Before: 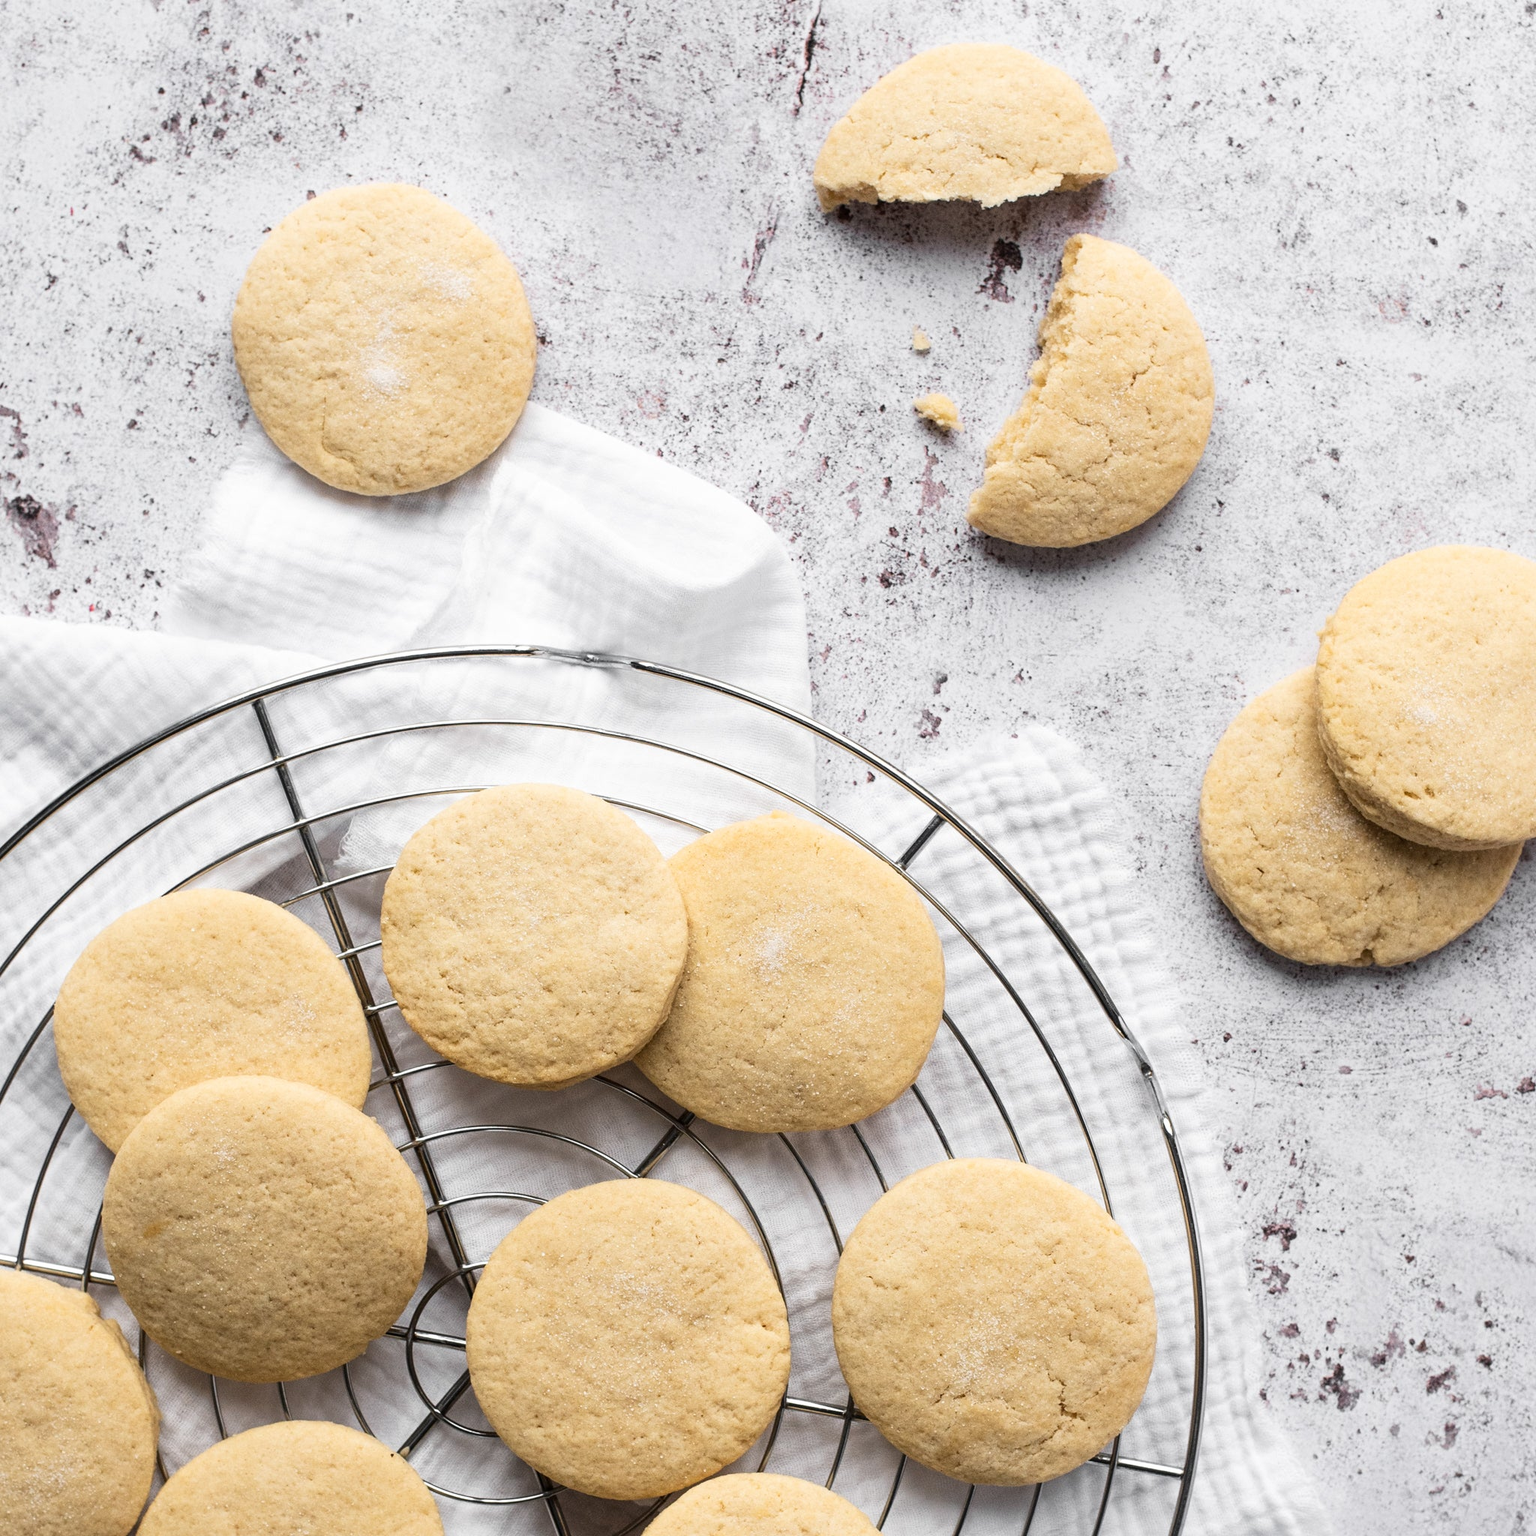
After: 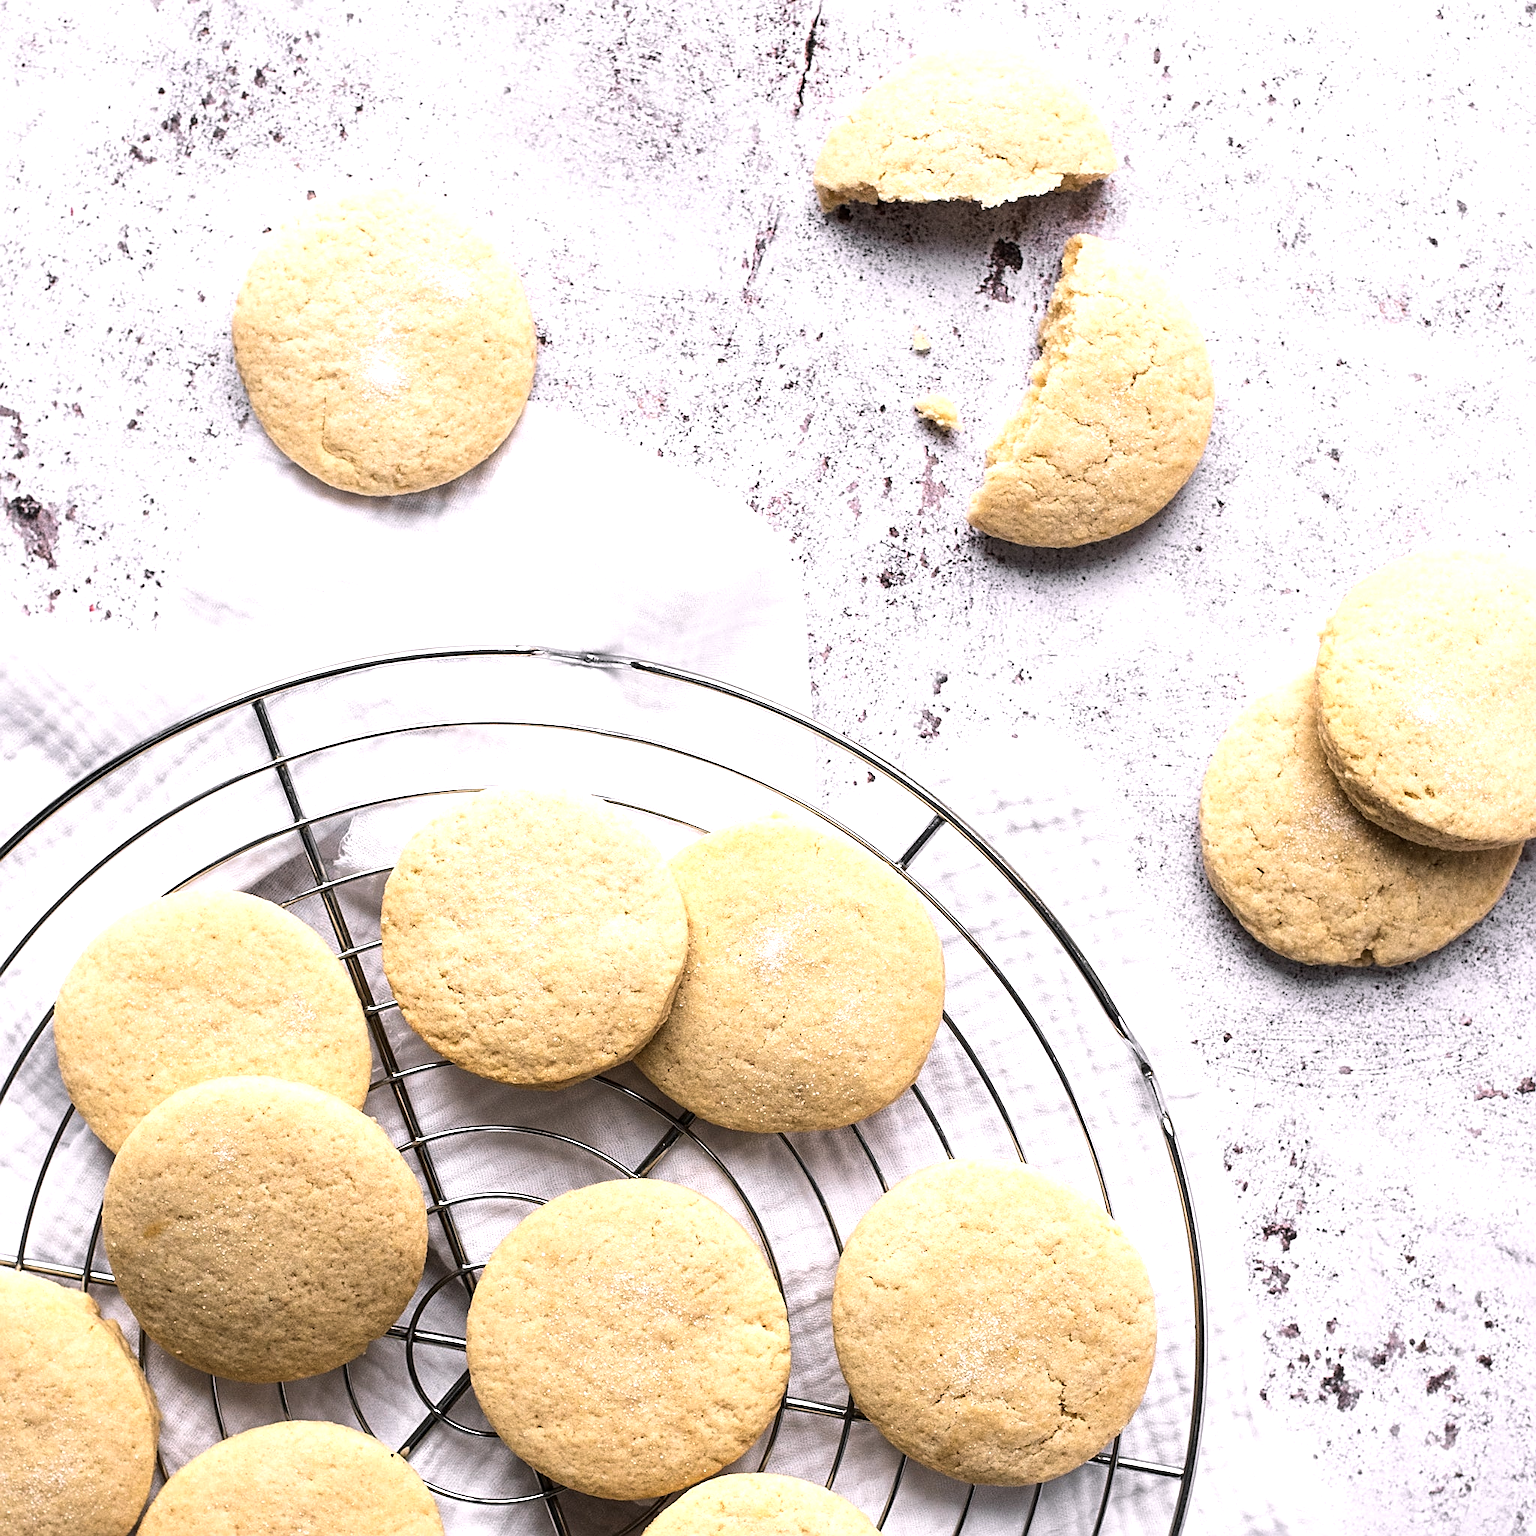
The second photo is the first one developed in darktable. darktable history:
sharpen: amount 0.495
color balance rgb: highlights gain › chroma 1.483%, highlights gain › hue 307.23°, perceptual saturation grading › global saturation 0.587%, perceptual brilliance grading › highlights 16.412%, perceptual brilliance grading › mid-tones 5.843%, perceptual brilliance grading › shadows -15.032%
